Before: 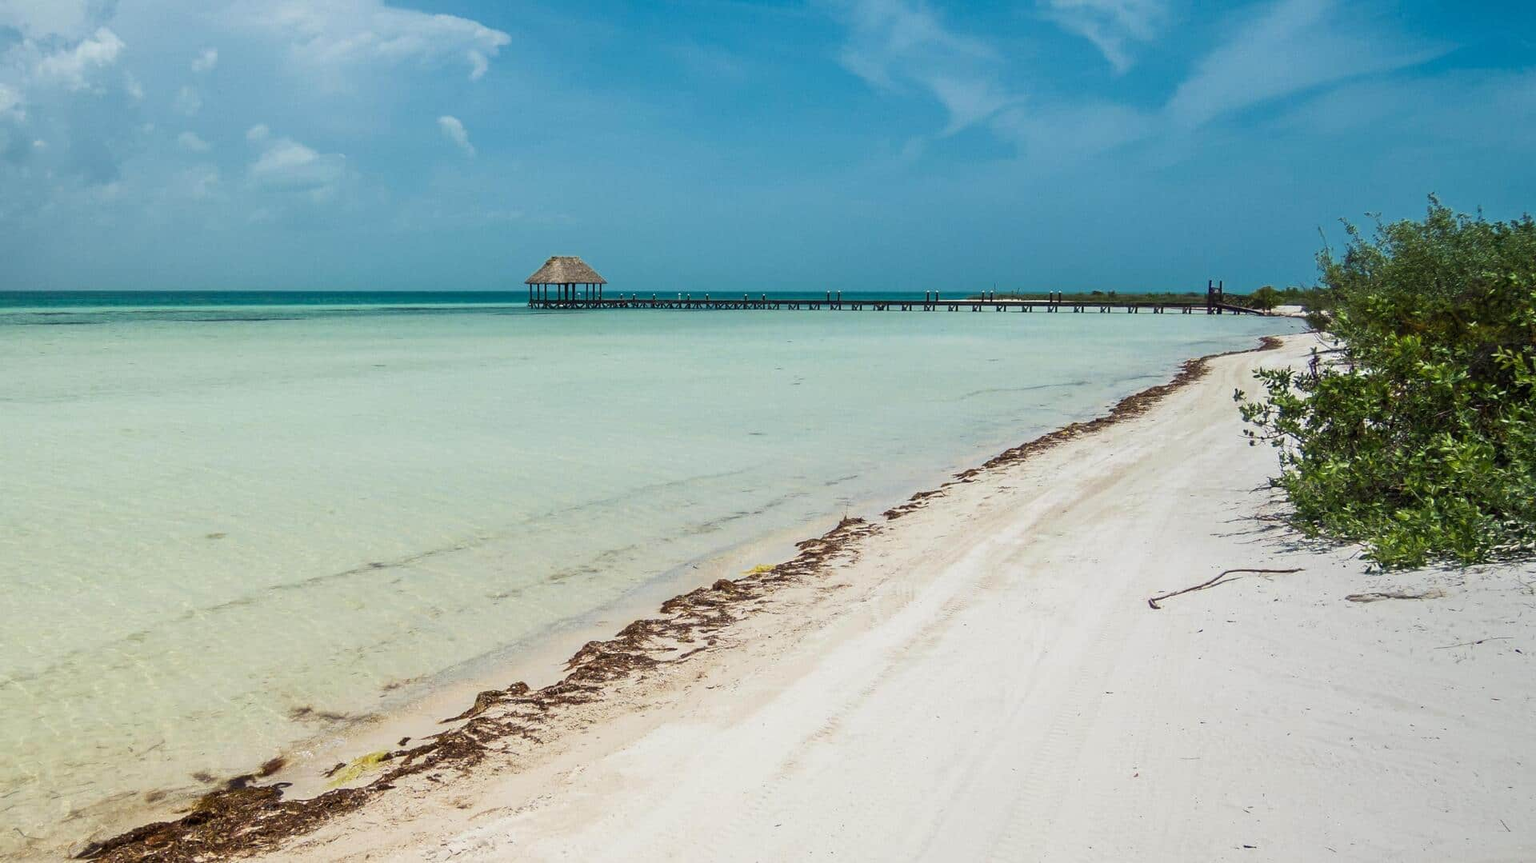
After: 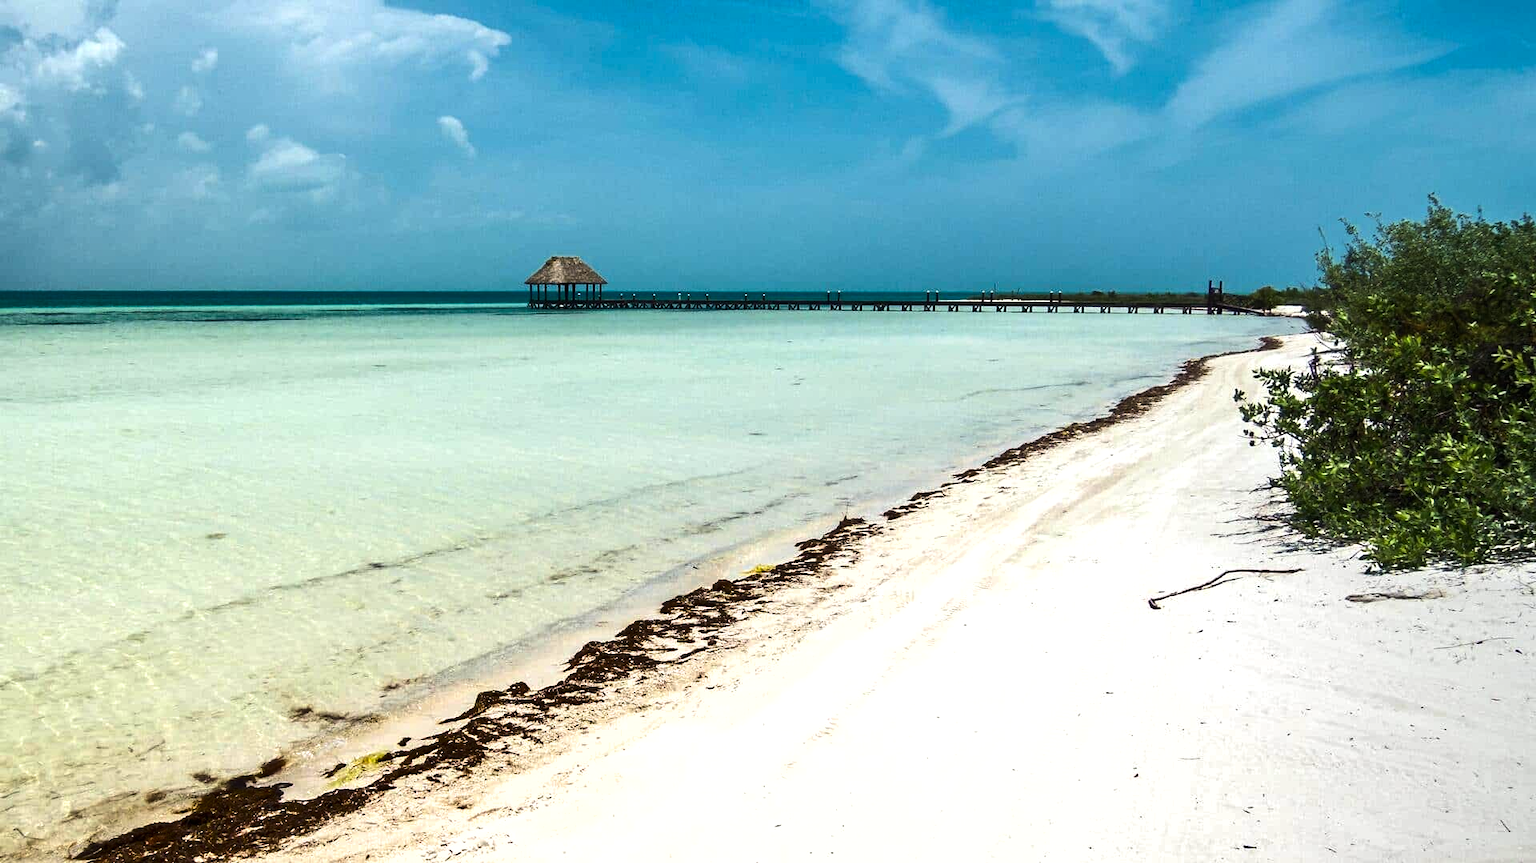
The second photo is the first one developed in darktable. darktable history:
tone equalizer: -8 EV -0.75 EV, -7 EV -0.7 EV, -6 EV -0.6 EV, -5 EV -0.4 EV, -3 EV 0.4 EV, -2 EV 0.6 EV, -1 EV 0.7 EV, +0 EV 0.75 EV, edges refinement/feathering 500, mask exposure compensation -1.57 EV, preserve details no
shadows and highlights: radius 337.17, shadows 29.01, soften with gaussian
